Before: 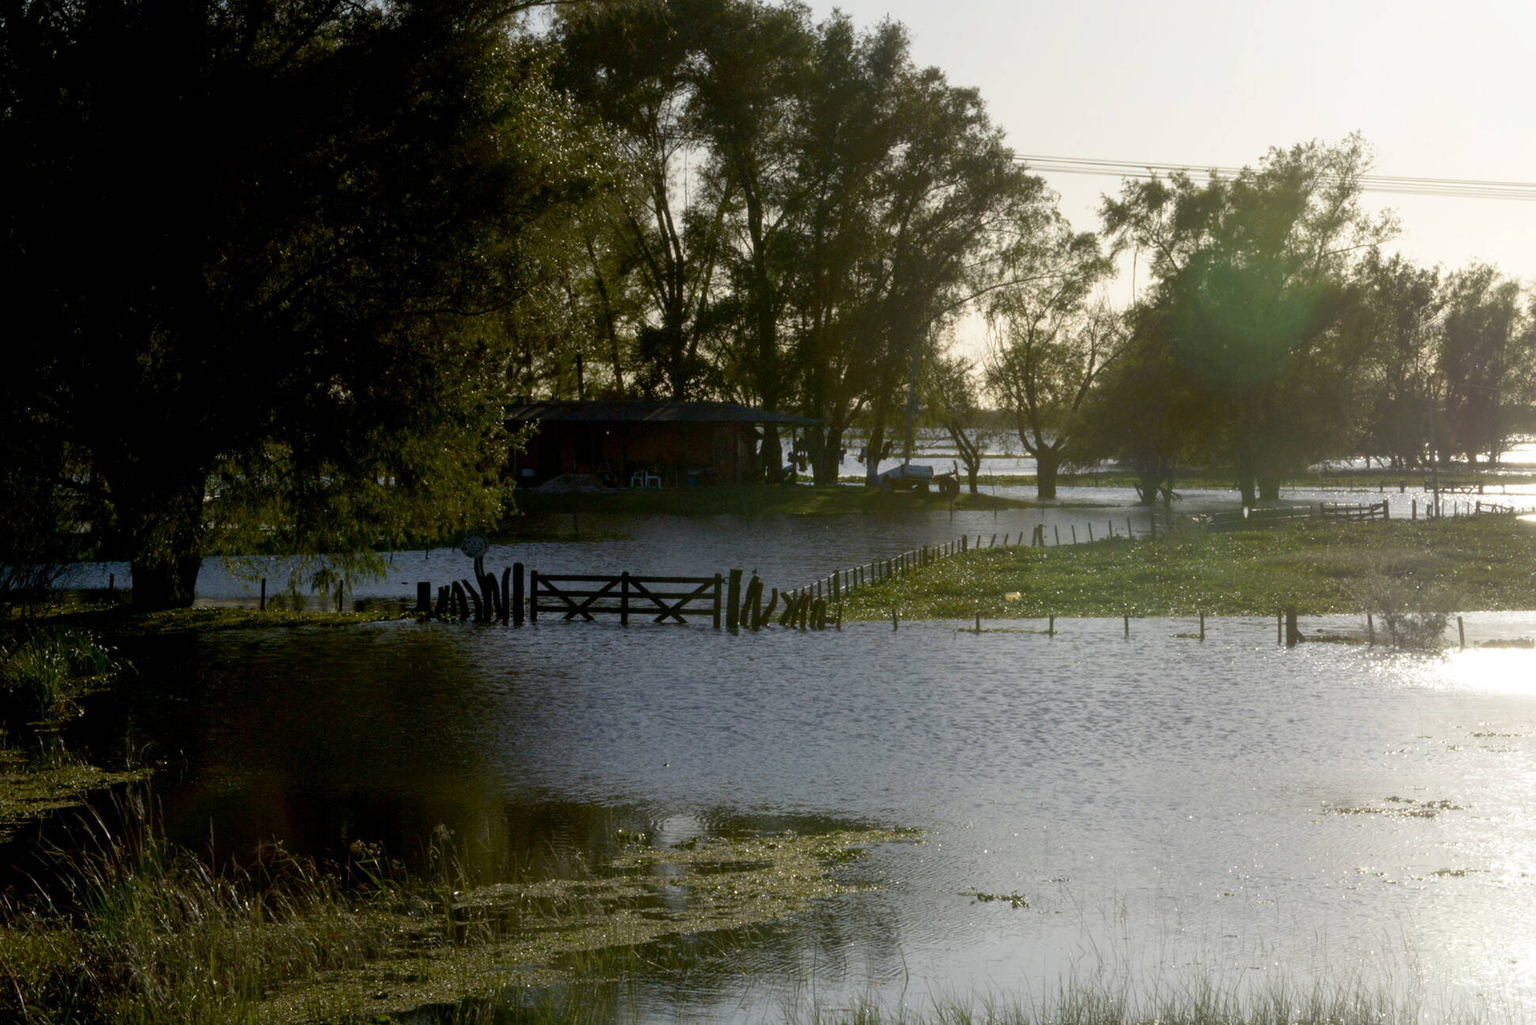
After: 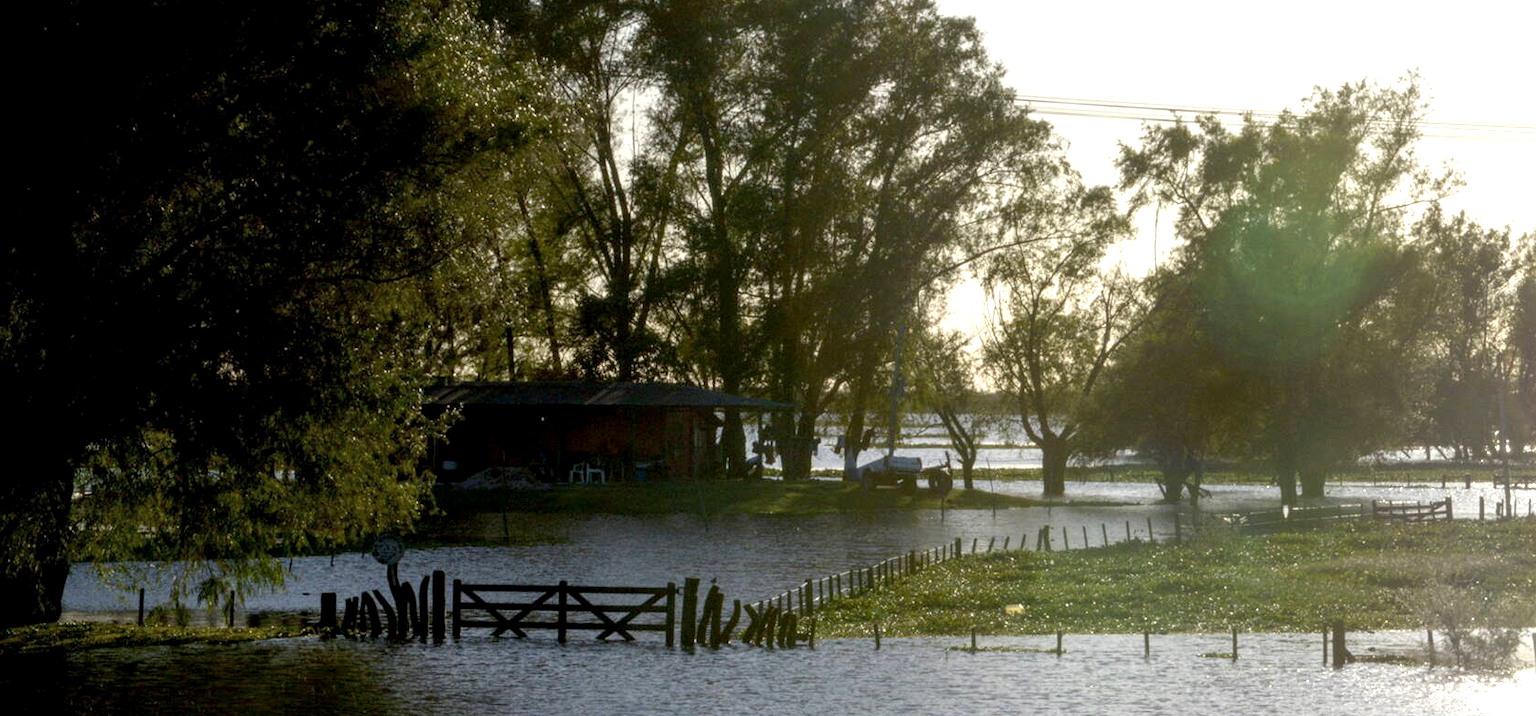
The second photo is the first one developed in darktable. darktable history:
exposure: black level correction 0.001, exposure 0.499 EV, compensate exposure bias true, compensate highlight preservation false
crop and rotate: left 9.251%, top 7.135%, right 4.841%, bottom 32.789%
local contrast: on, module defaults
